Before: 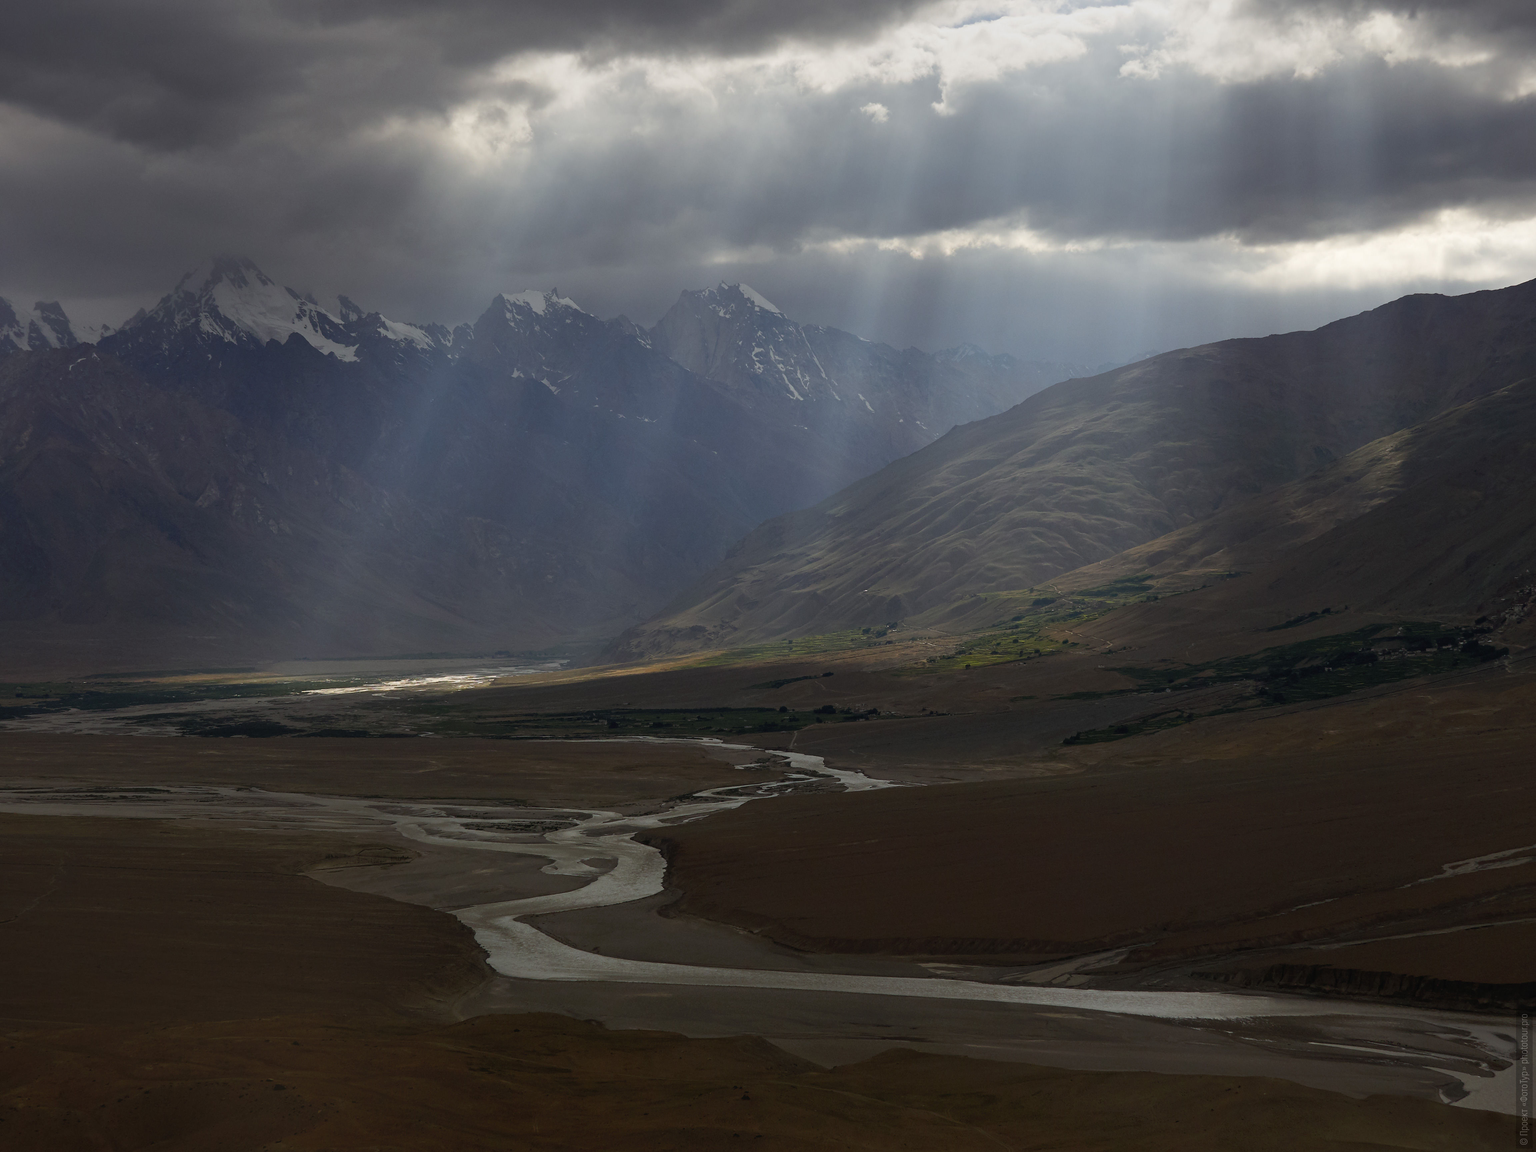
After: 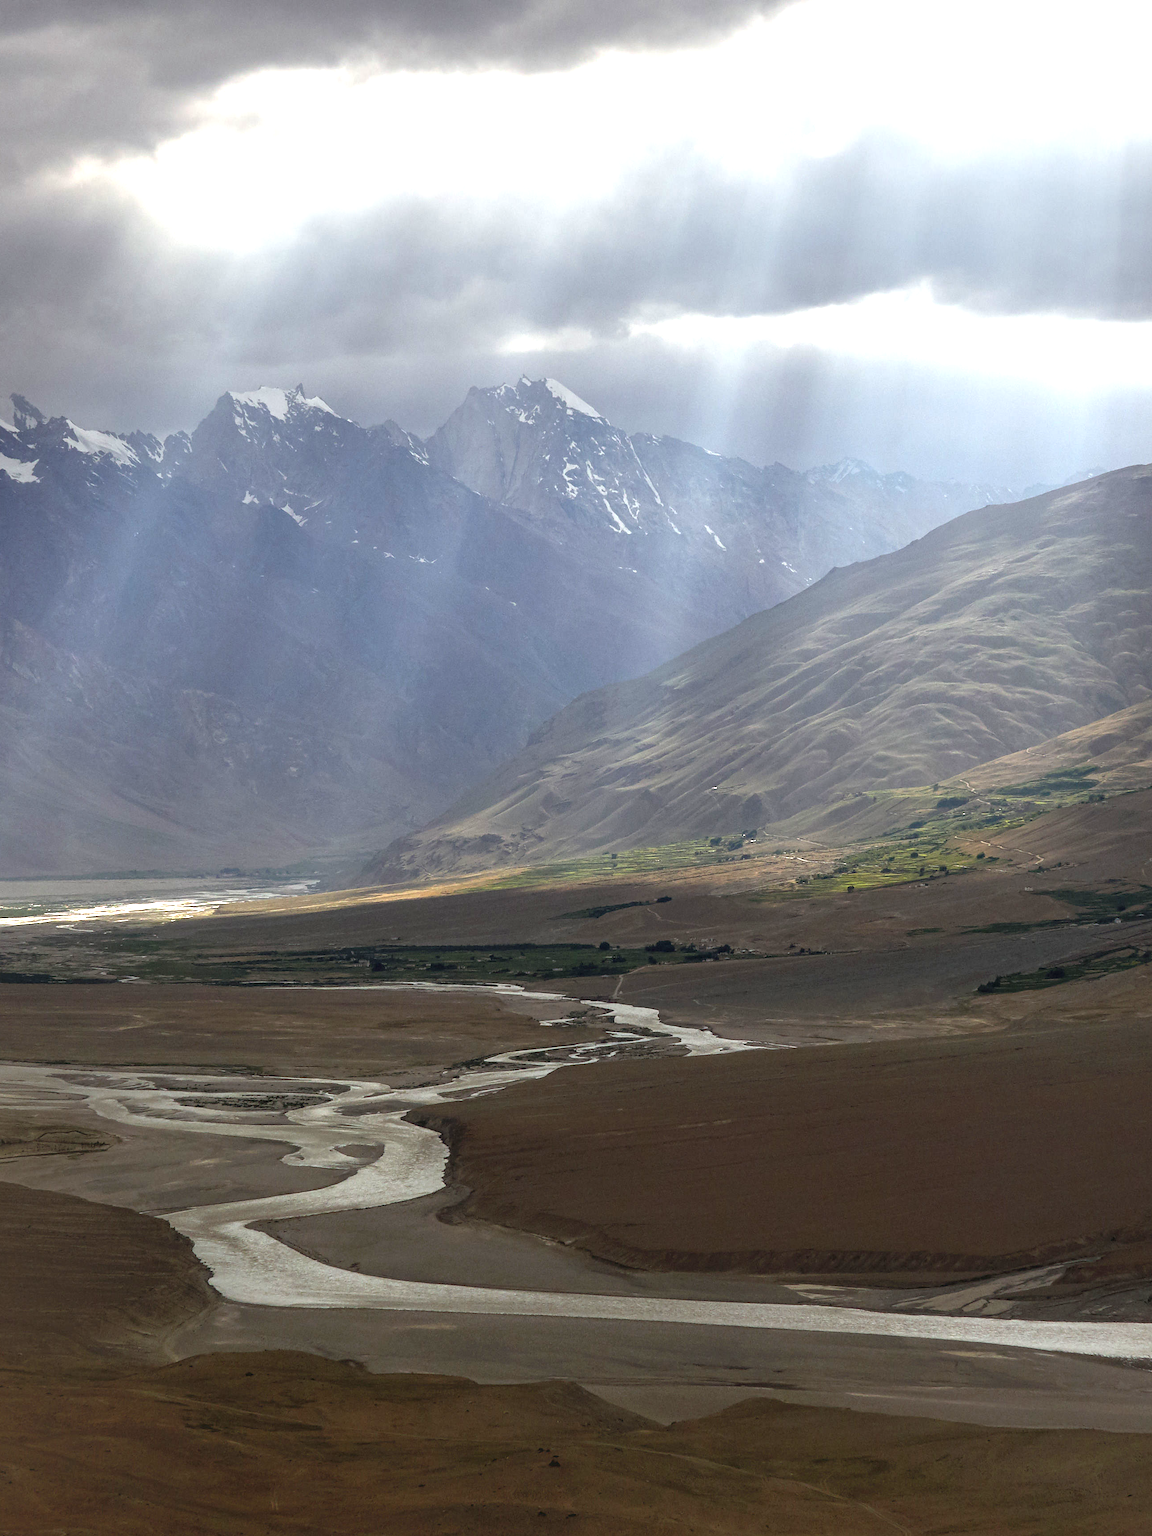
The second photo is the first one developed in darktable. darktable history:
local contrast: on, module defaults
crop: left 21.496%, right 22.254%
exposure: exposure 1.5 EV, compensate highlight preservation false
